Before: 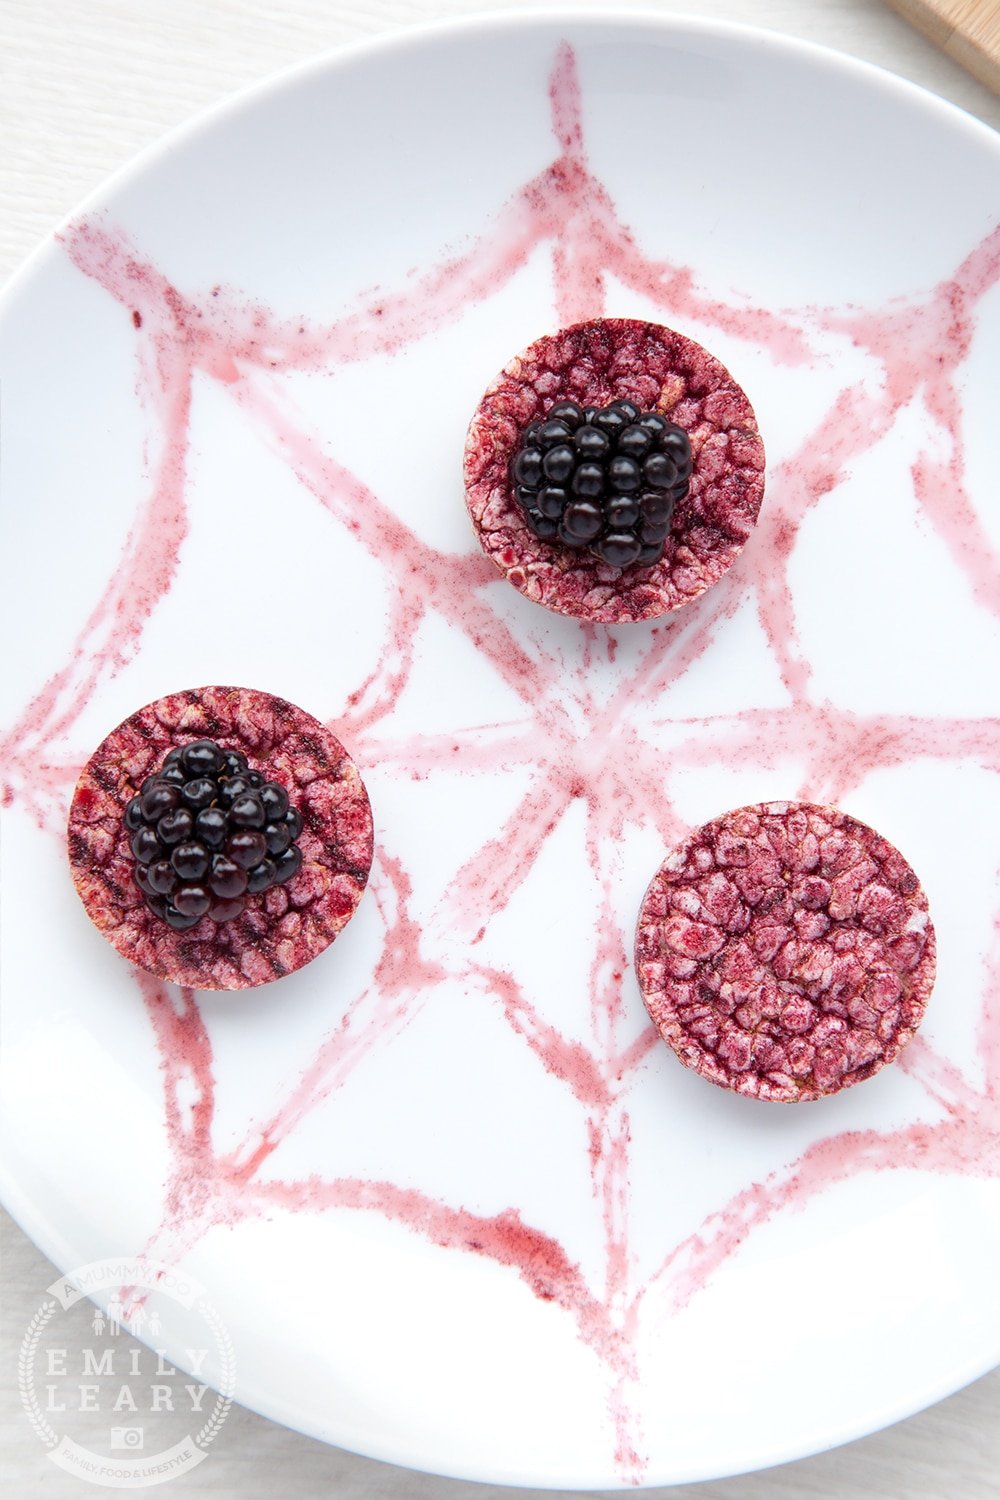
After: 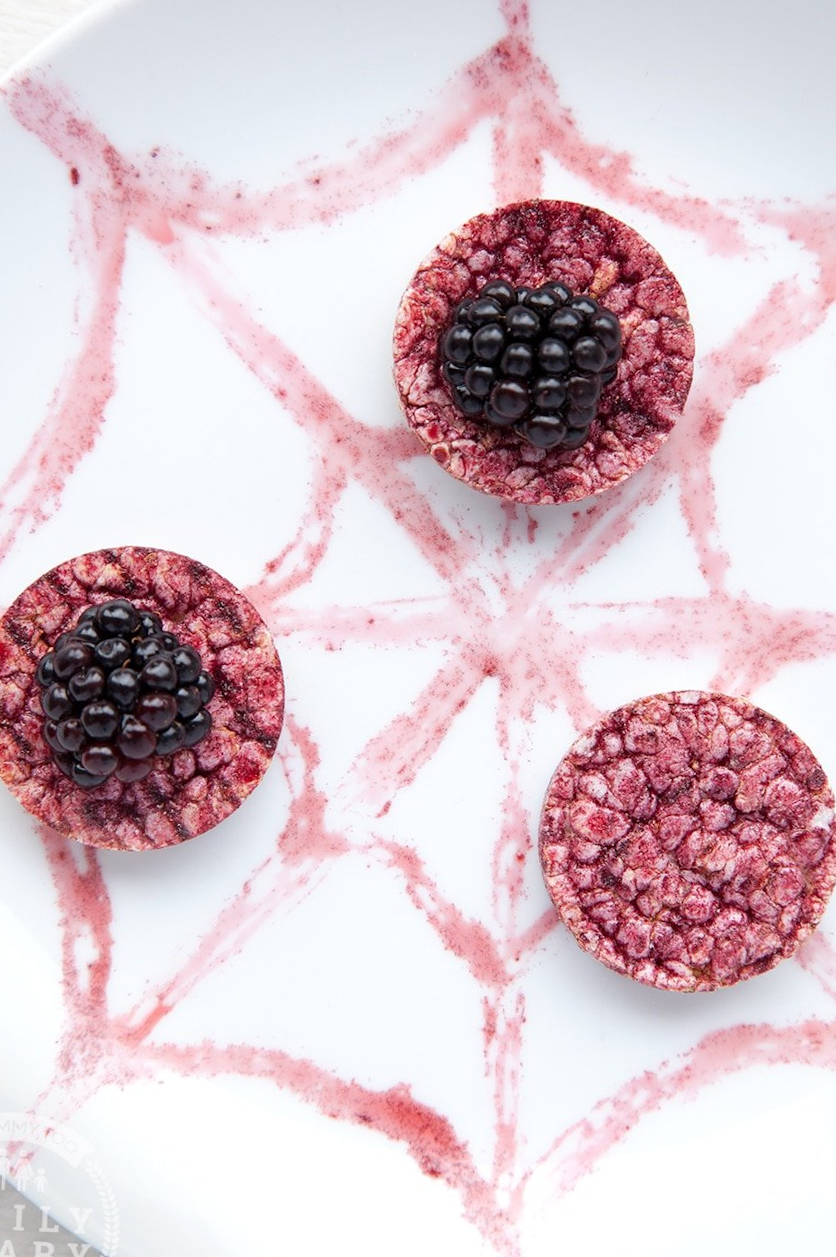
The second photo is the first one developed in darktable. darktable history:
crop and rotate: angle -2.96°, left 5.376%, top 5.209%, right 4.617%, bottom 4.567%
